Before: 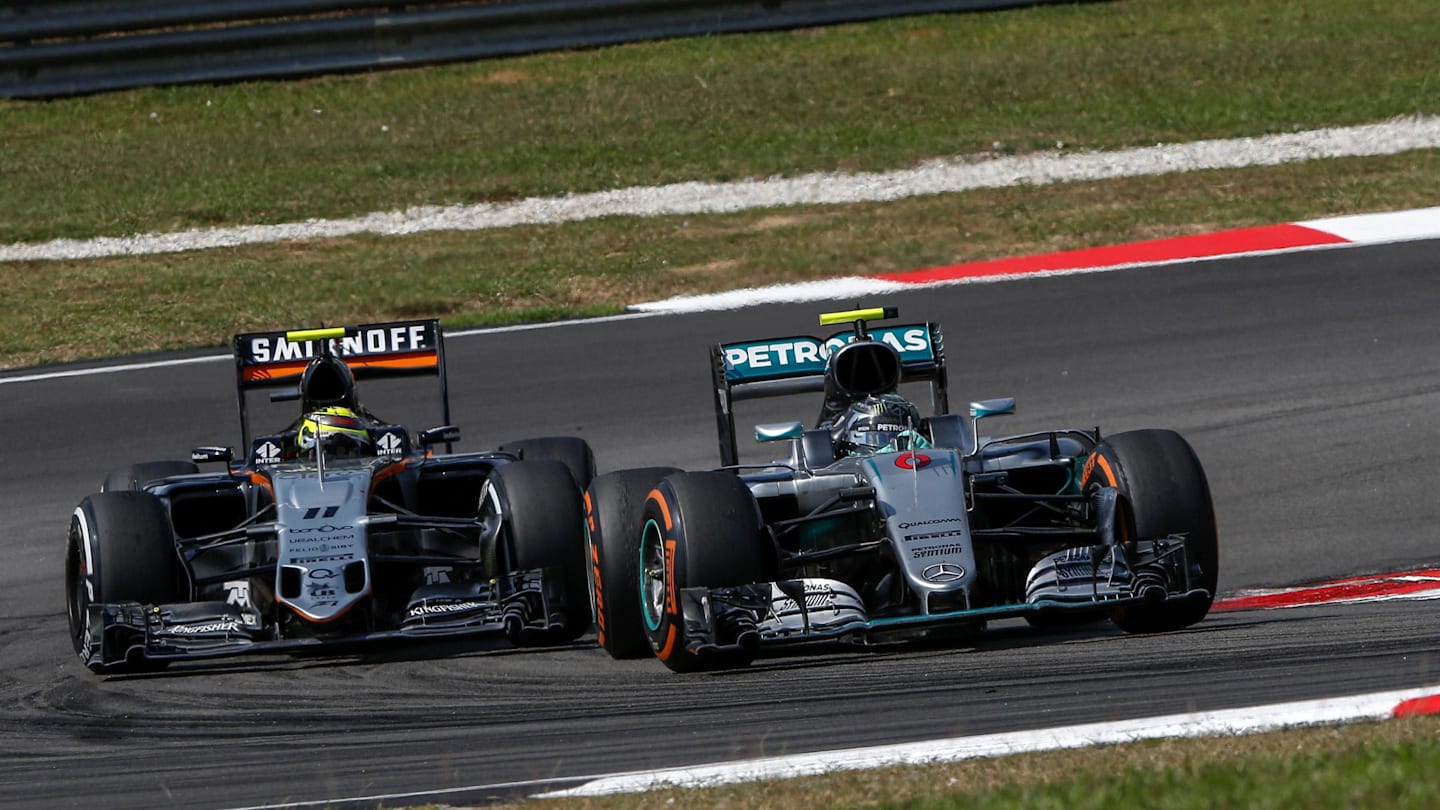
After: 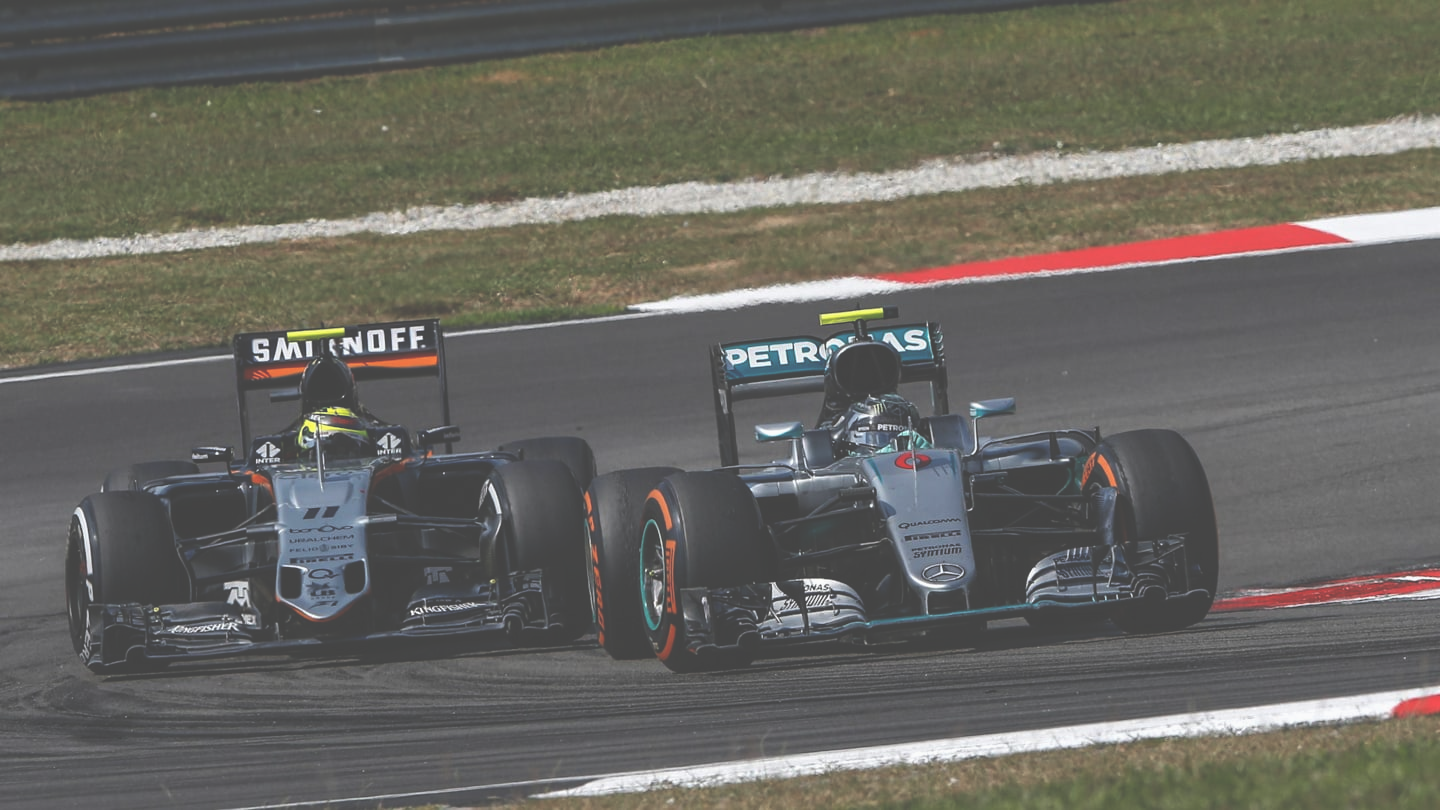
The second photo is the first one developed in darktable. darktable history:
exposure: black level correction -0.062, exposure -0.049 EV, compensate highlight preservation false
